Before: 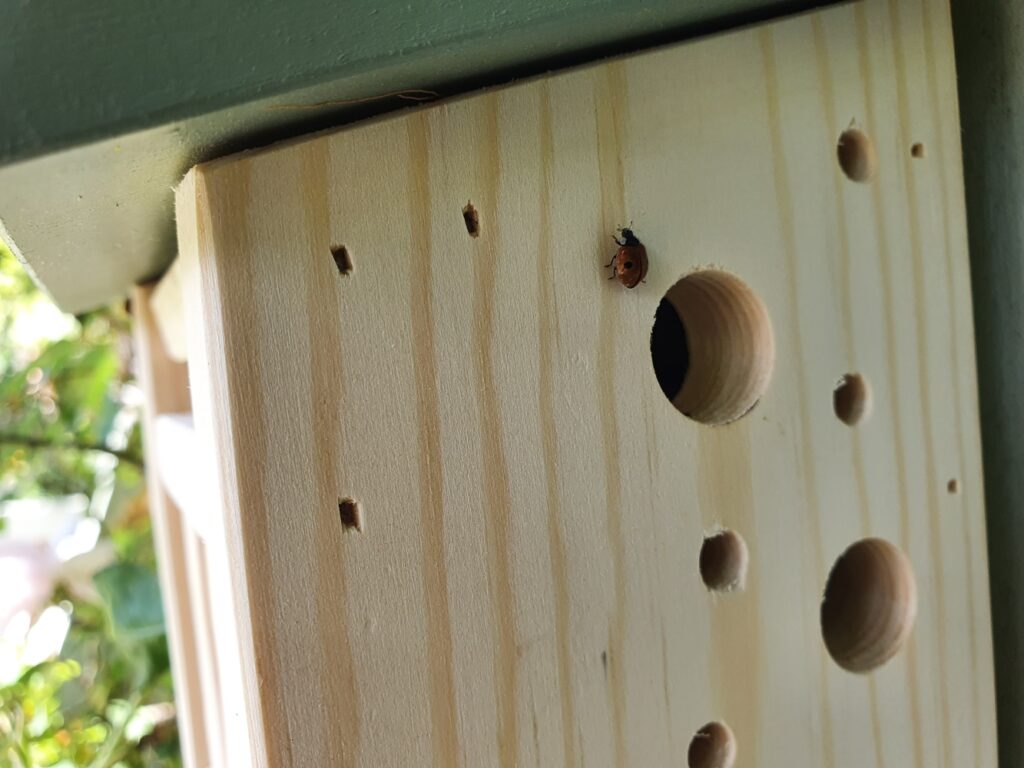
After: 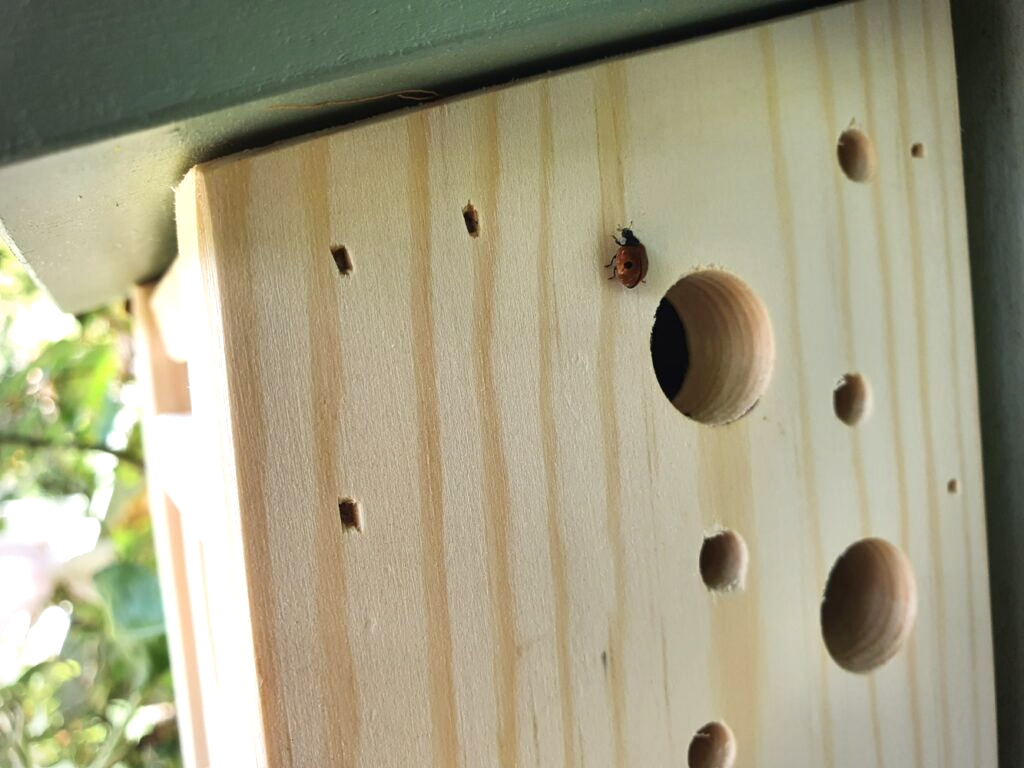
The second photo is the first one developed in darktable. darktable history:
exposure: exposure 0.6 EV, compensate highlight preservation false
vignetting: unbound false
